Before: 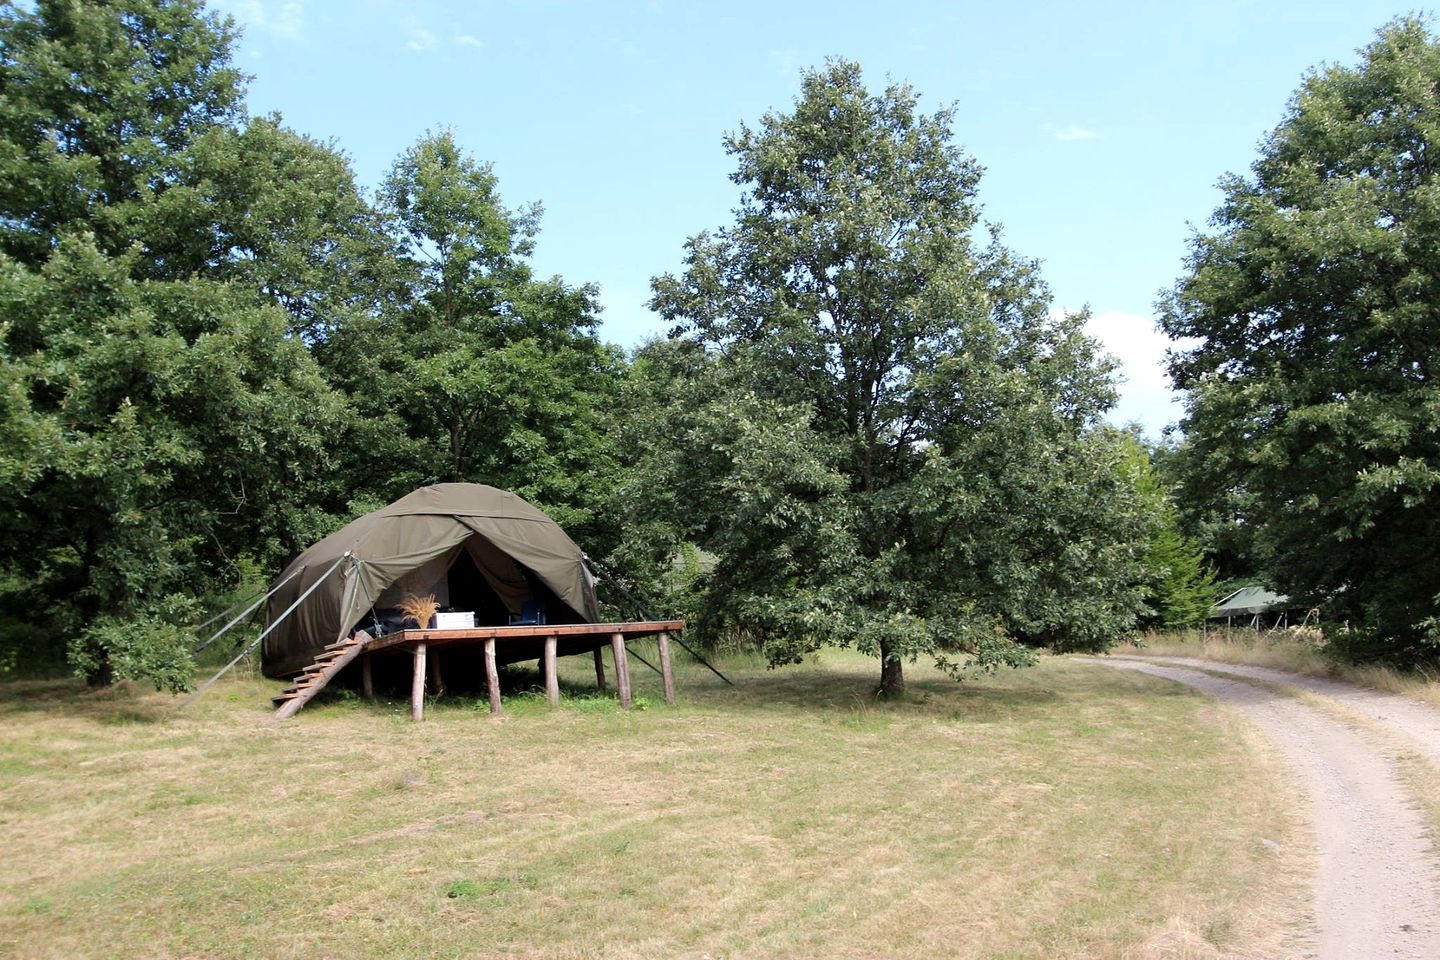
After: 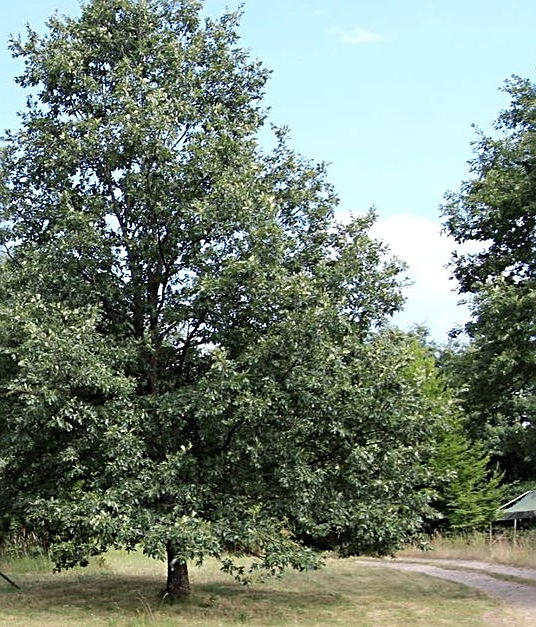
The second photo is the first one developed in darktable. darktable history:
crop and rotate: left 49.607%, top 10.135%, right 13.136%, bottom 24.521%
sharpen: radius 2.764
